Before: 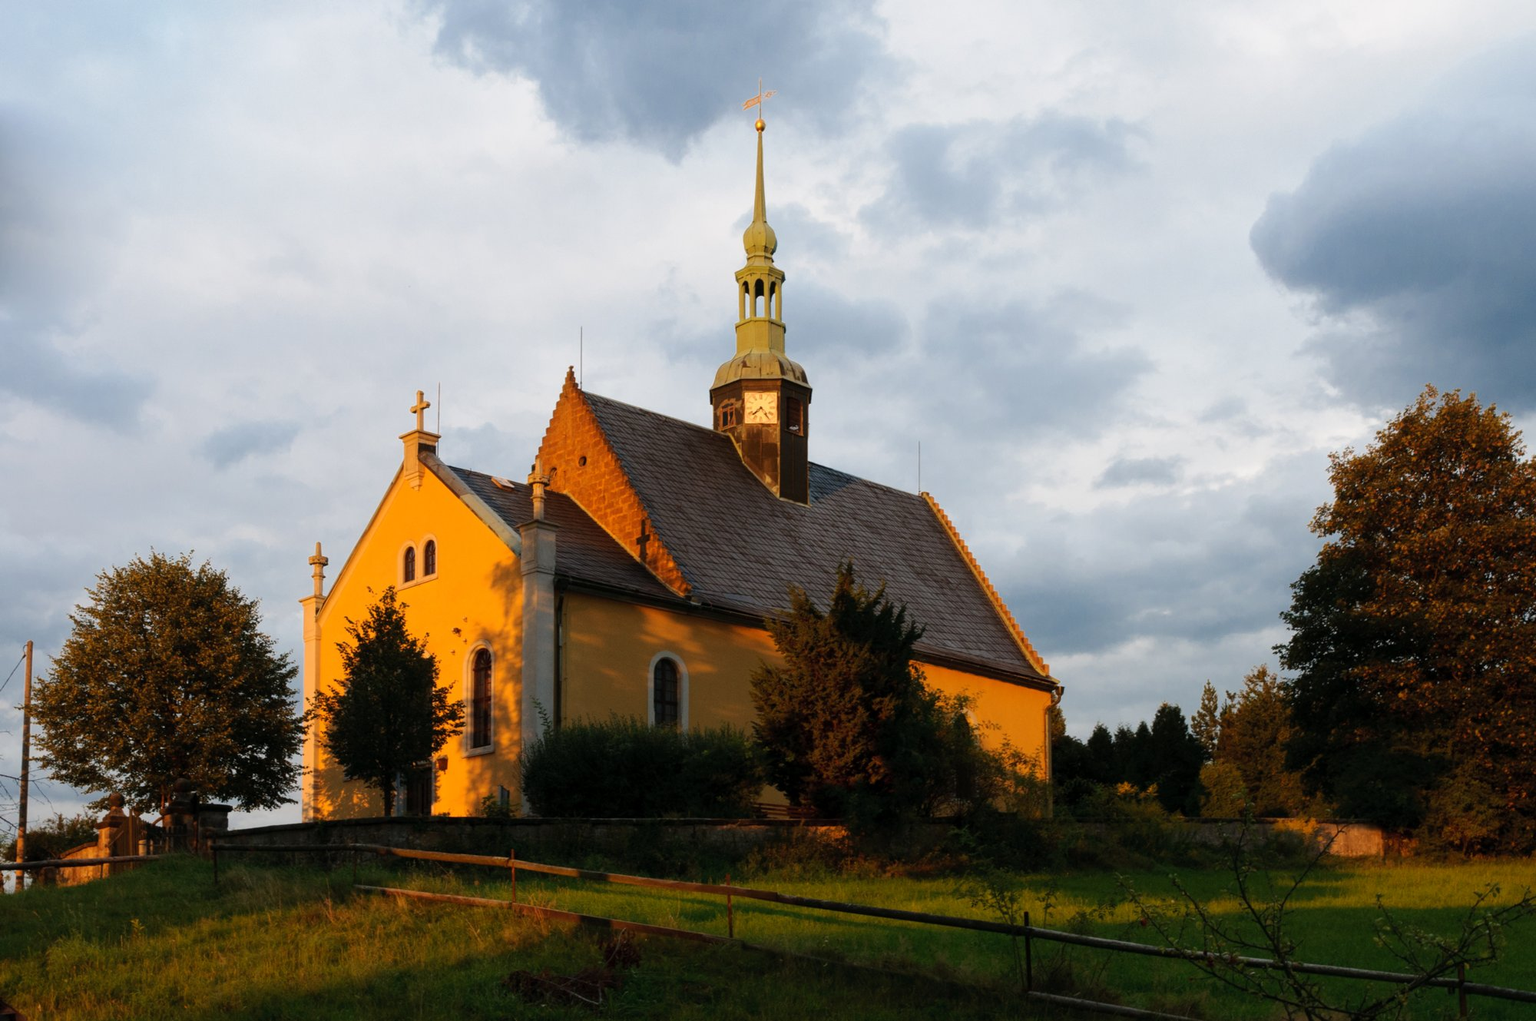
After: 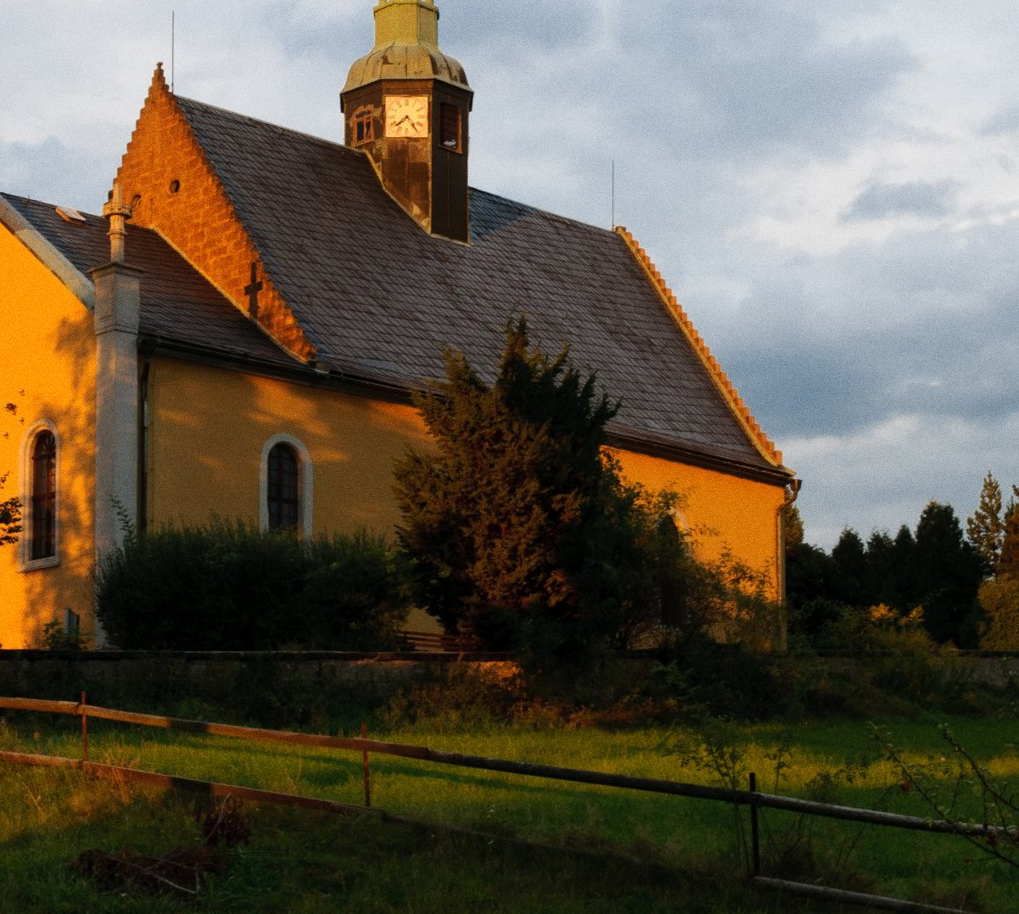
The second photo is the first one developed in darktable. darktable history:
crop and rotate: left 29.237%, top 31.152%, right 19.807%
grain: coarseness 0.47 ISO
